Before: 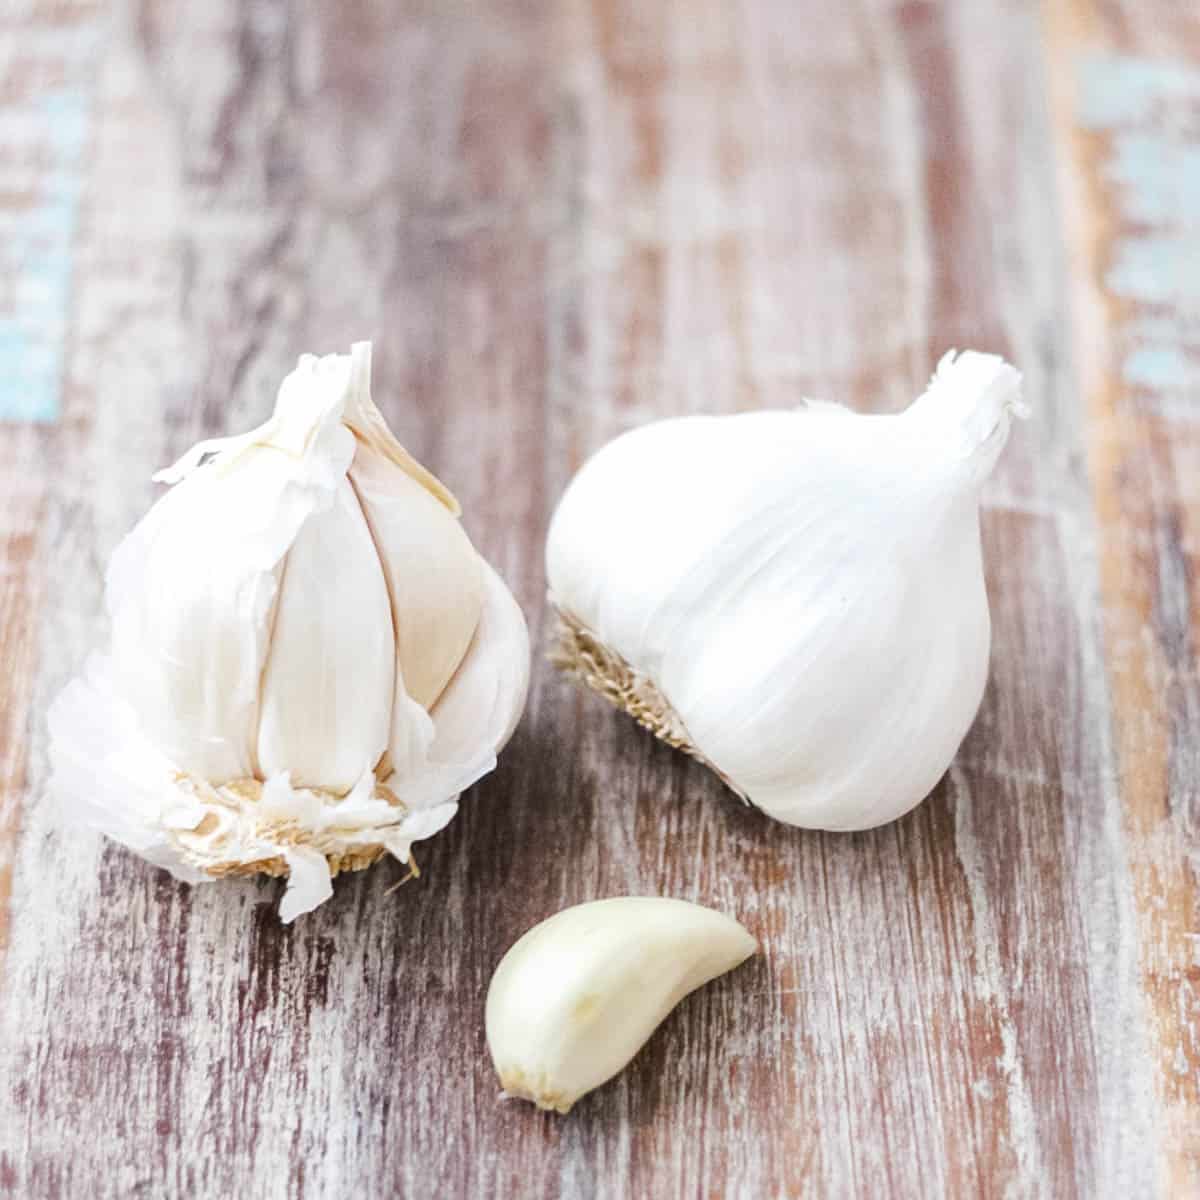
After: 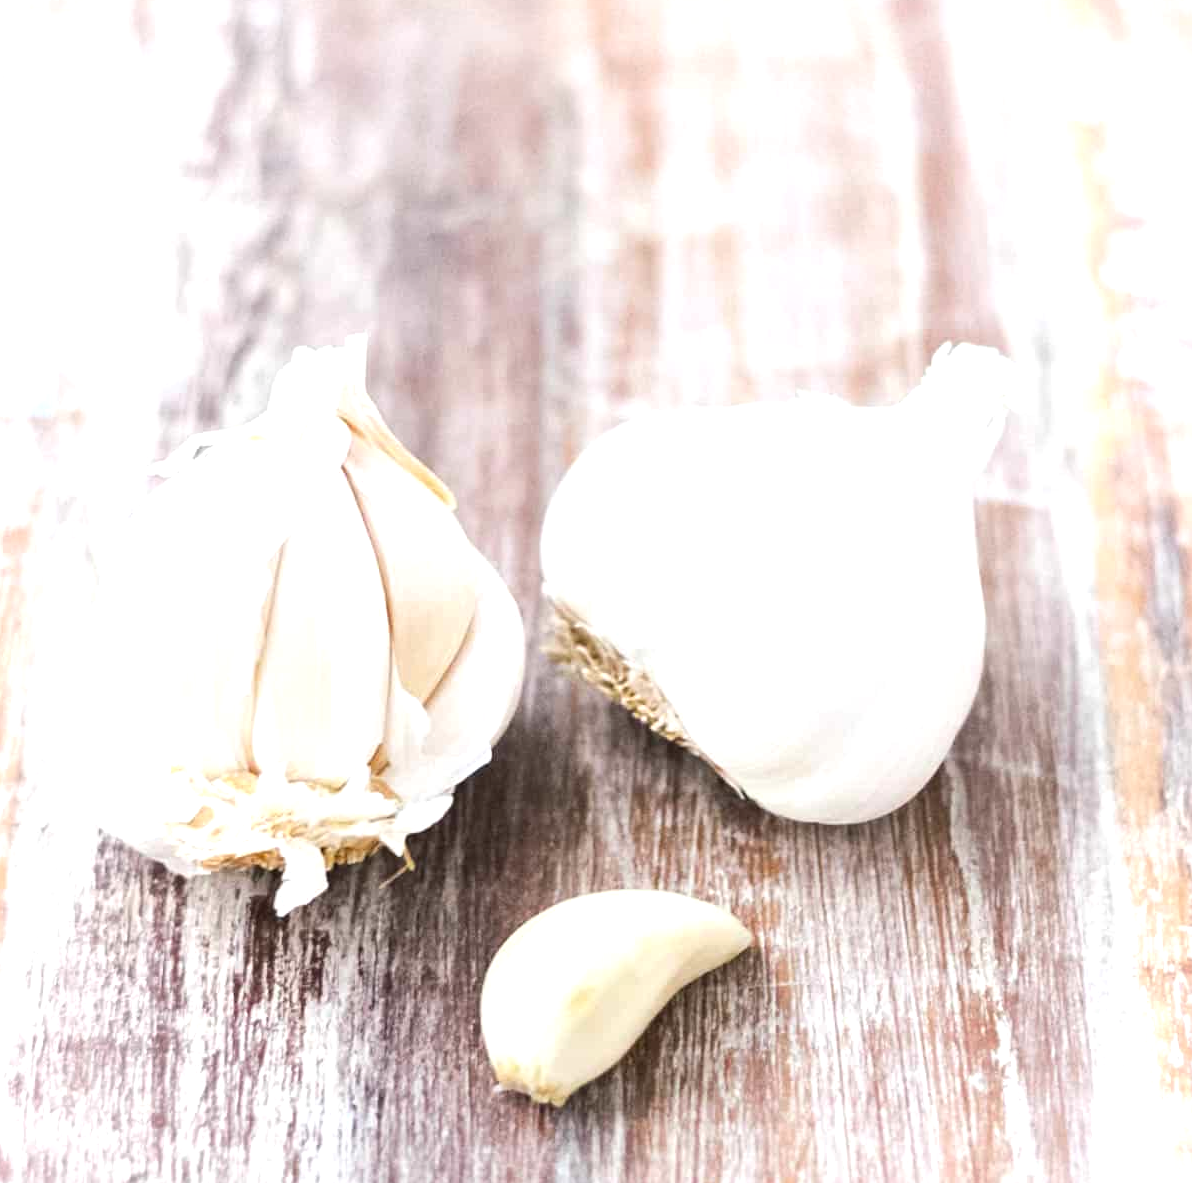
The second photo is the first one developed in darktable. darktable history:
vignetting: brightness 0.294, saturation -0.001, center (-0.03, 0.24), automatic ratio true
exposure: exposure 0.563 EV, compensate highlight preservation false
crop: left 0.496%, top 0.635%, right 0.164%, bottom 0.729%
